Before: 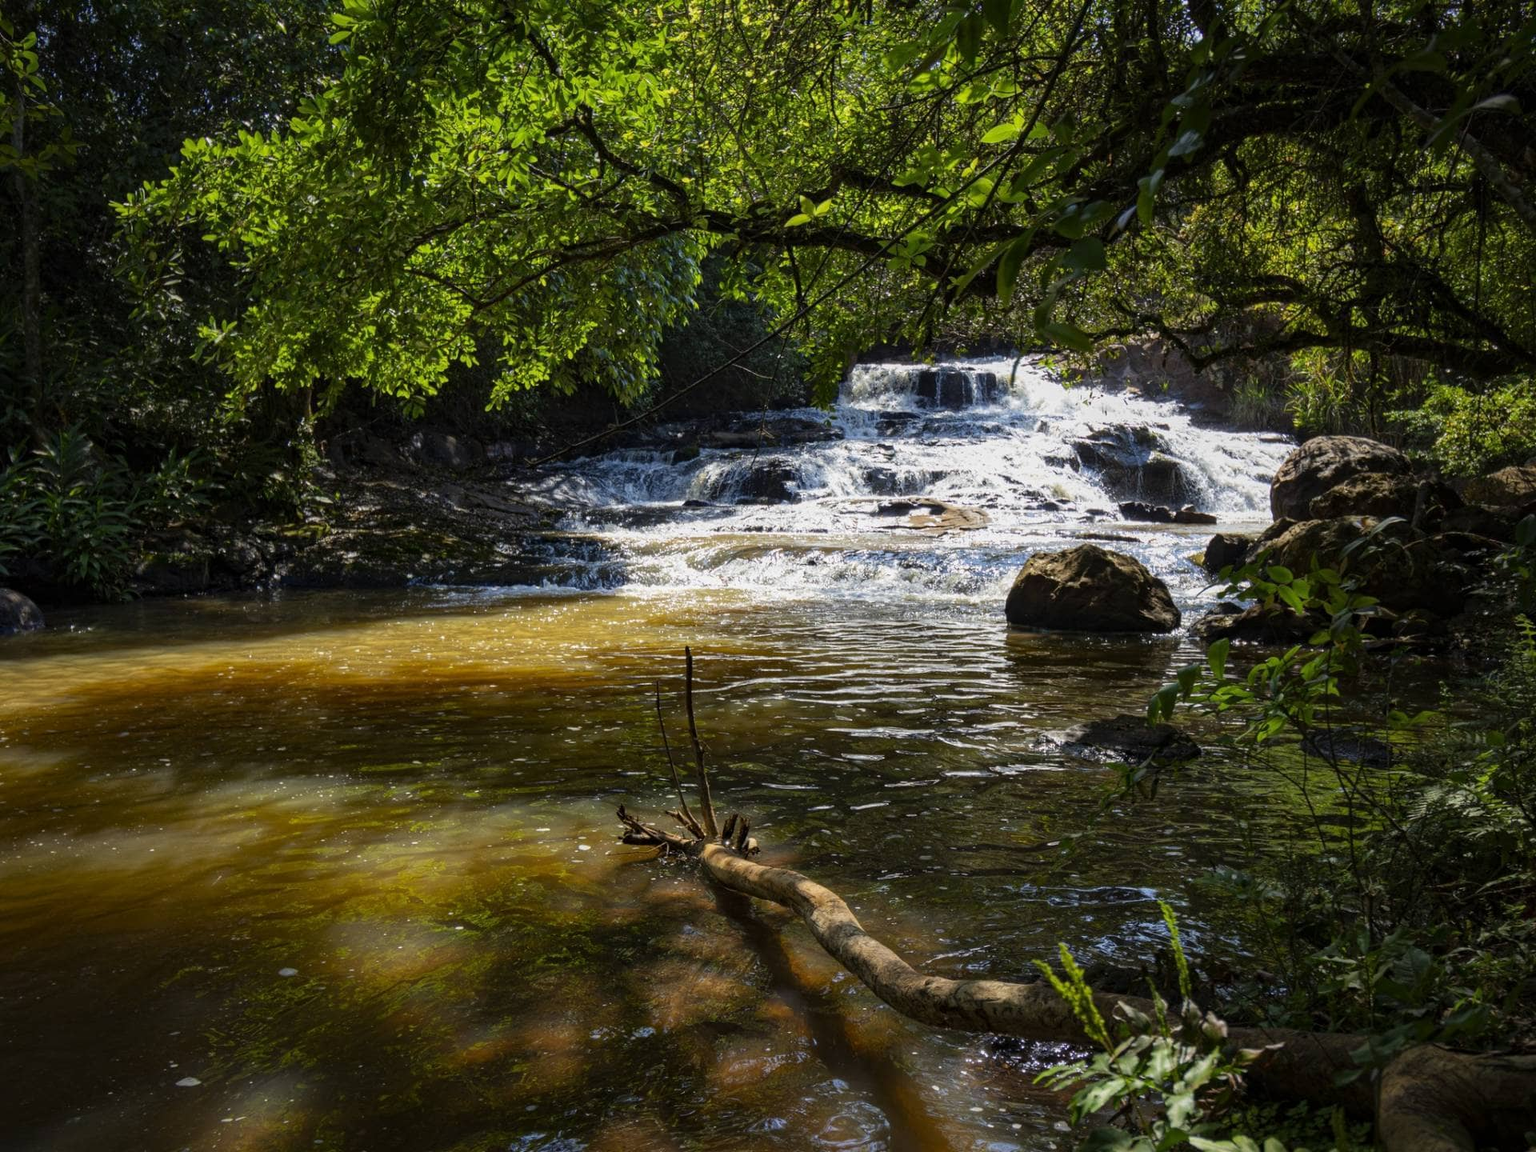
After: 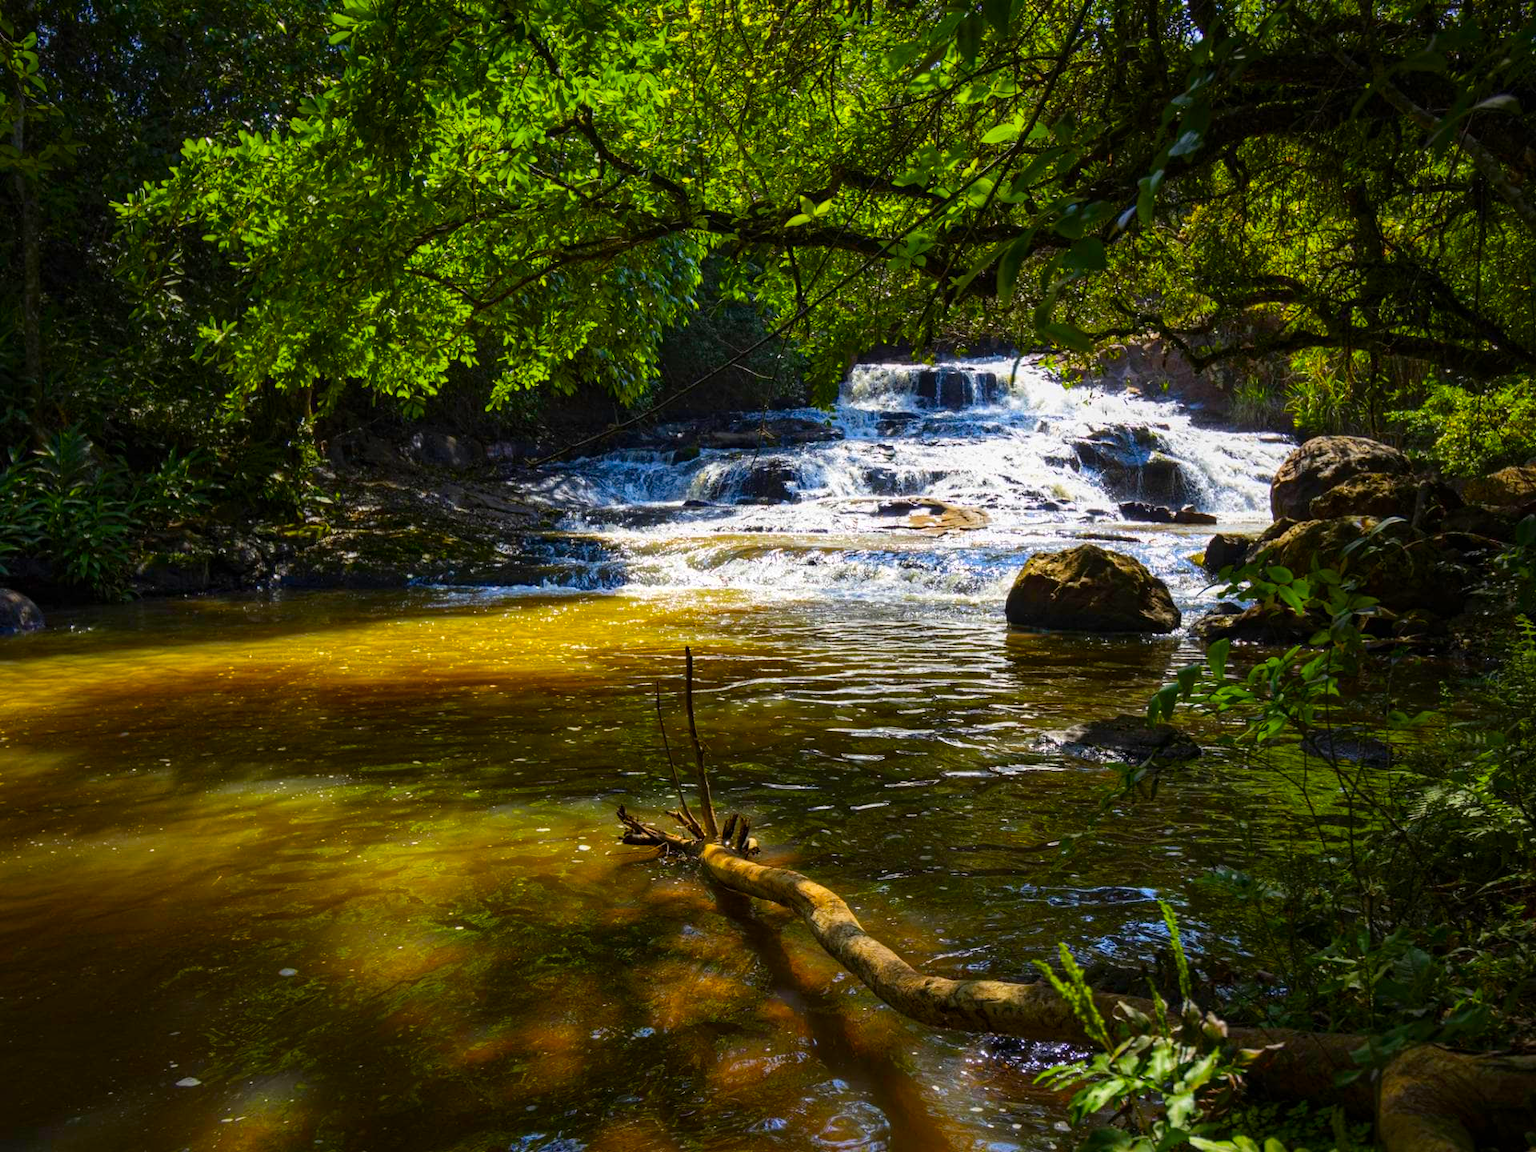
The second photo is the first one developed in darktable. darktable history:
contrast brightness saturation: contrast 0.09, saturation 0.28
exposure: exposure 0.161 EV, compensate highlight preservation false
color balance rgb: linear chroma grading › global chroma 15%, perceptual saturation grading › global saturation 30%
